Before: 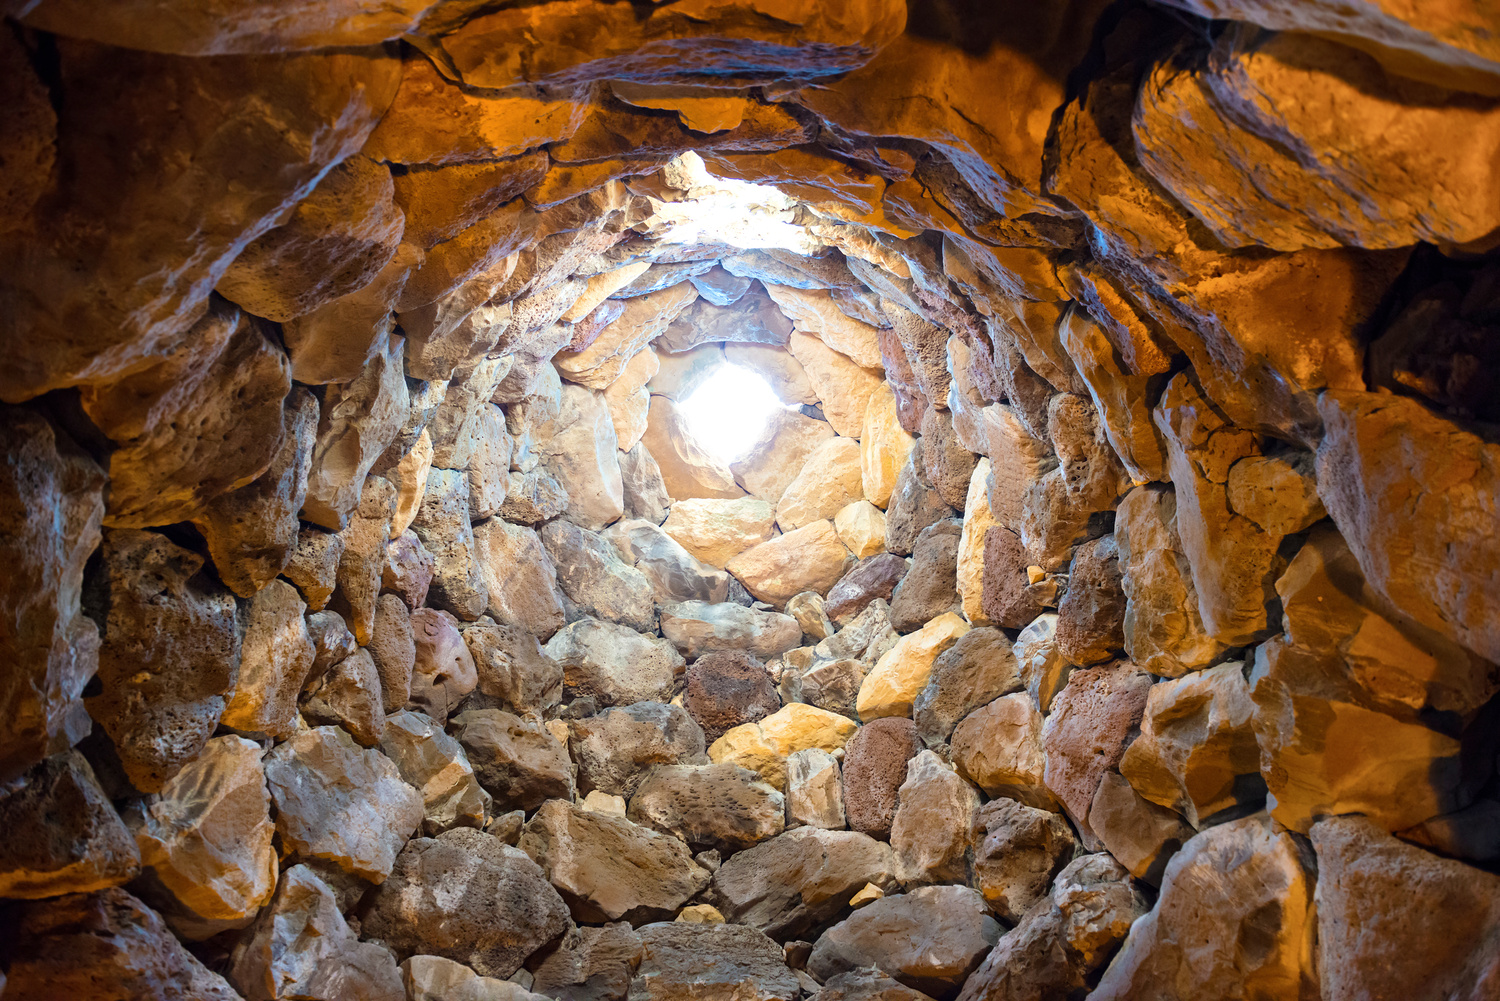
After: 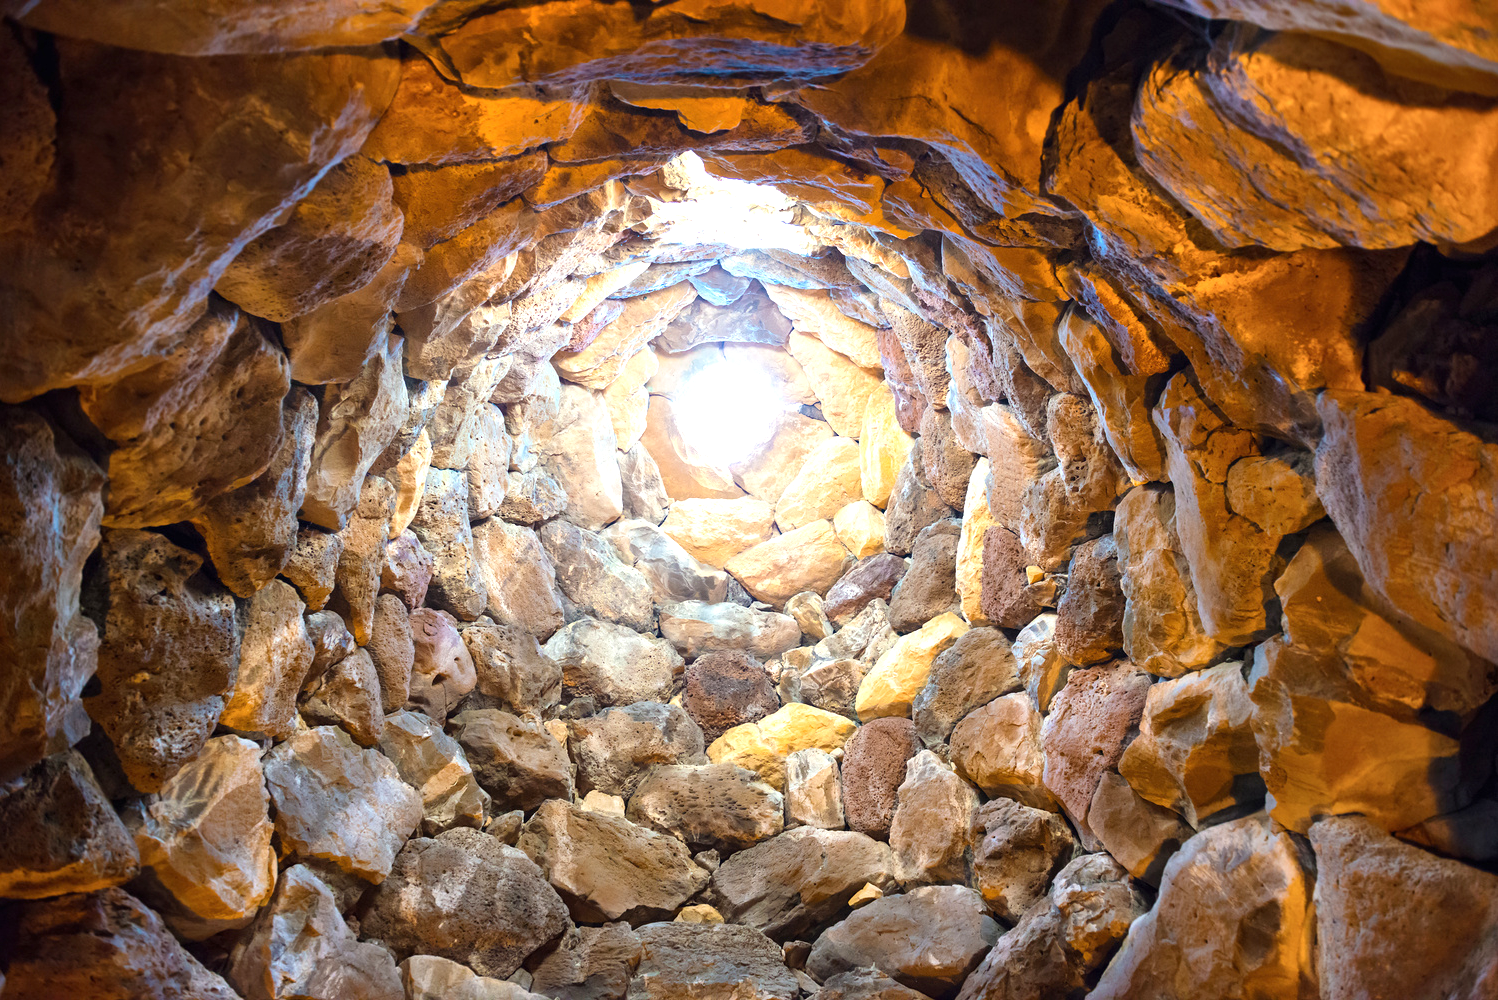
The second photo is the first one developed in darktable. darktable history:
crop and rotate: left 0.126%
exposure: black level correction 0, exposure 0.5 EV, compensate exposure bias true, compensate highlight preservation false
